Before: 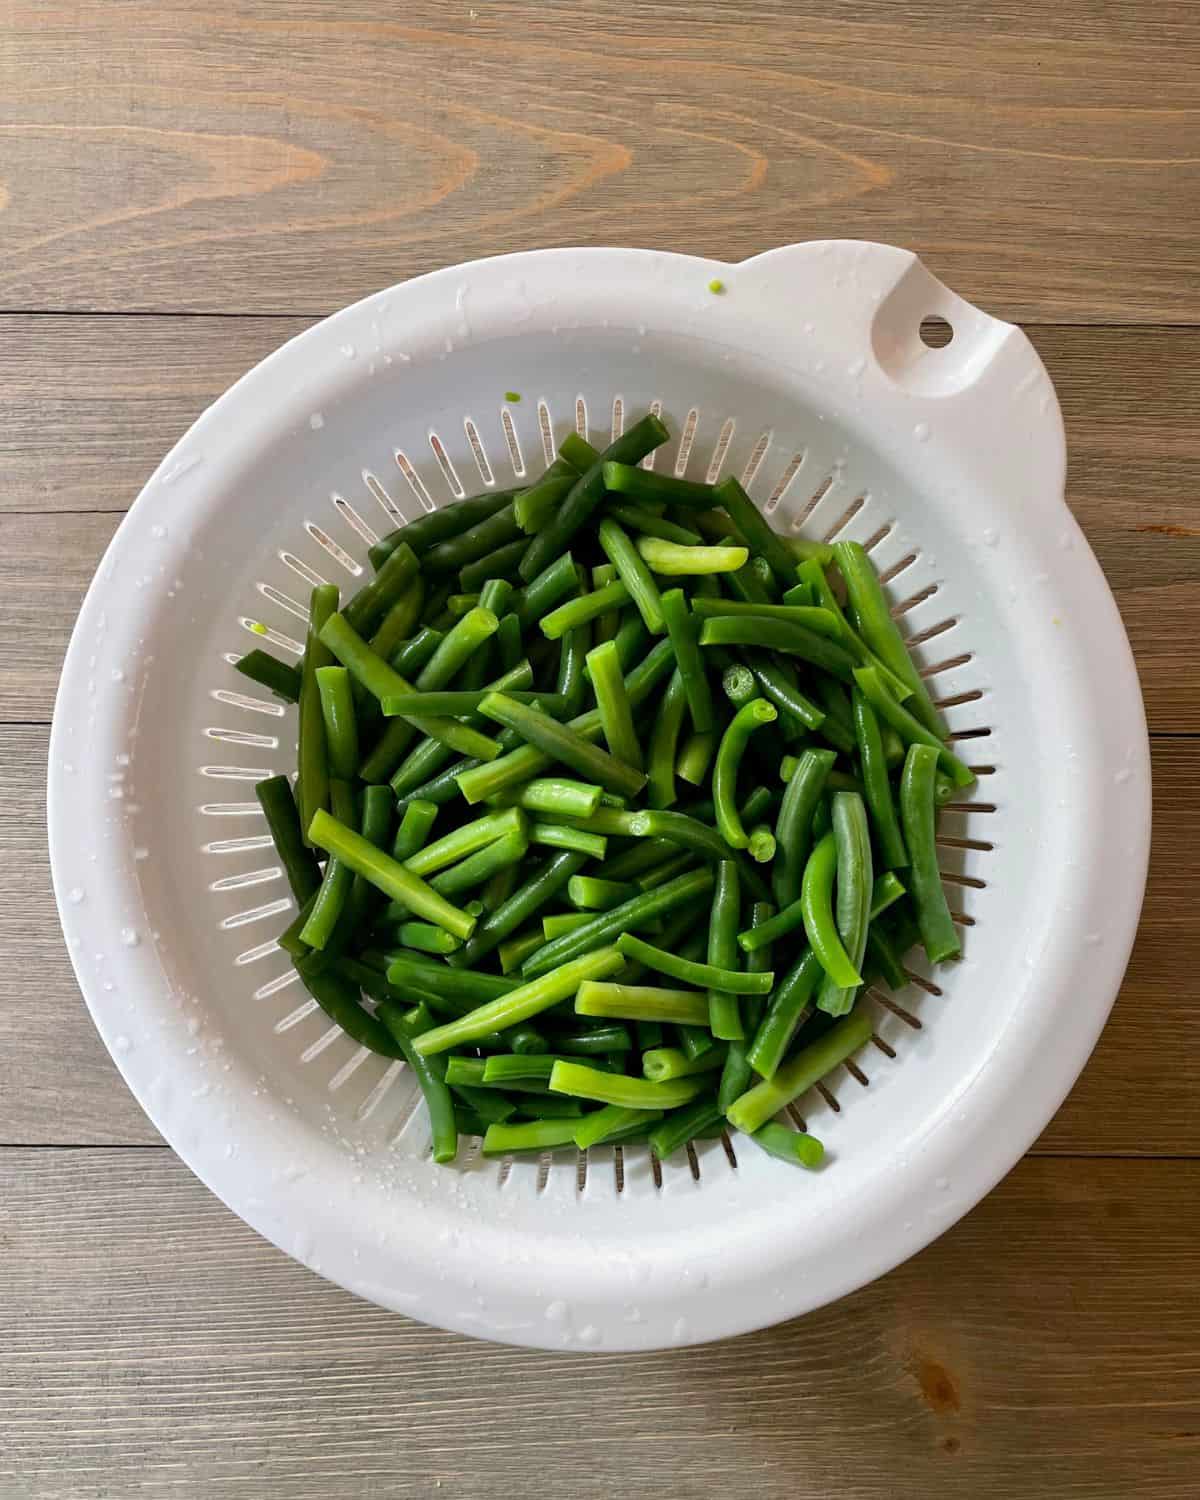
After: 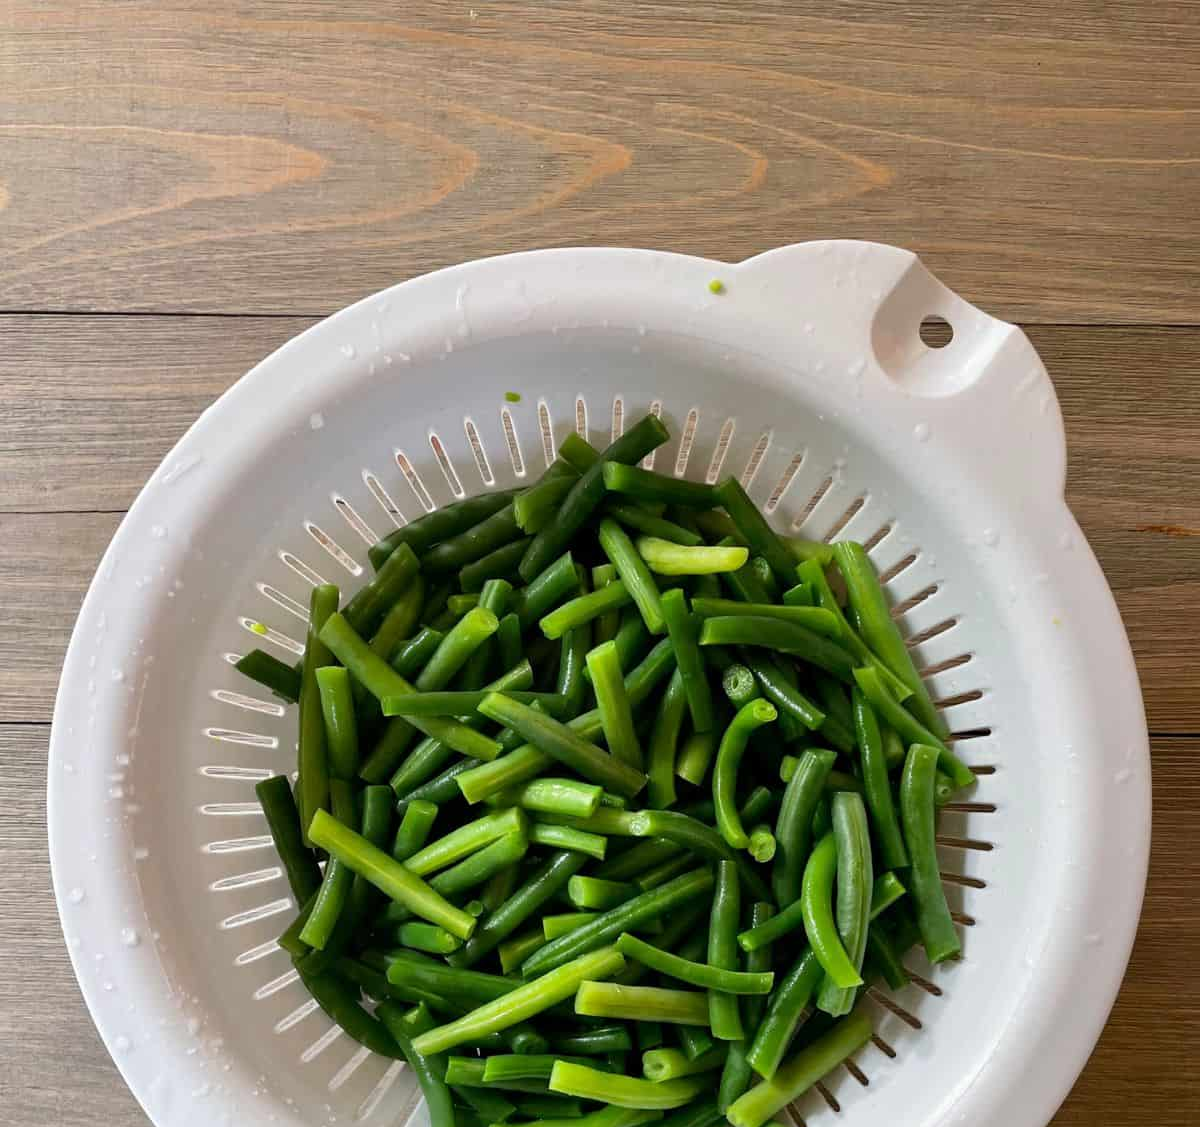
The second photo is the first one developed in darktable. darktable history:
crop: bottom 24.857%
